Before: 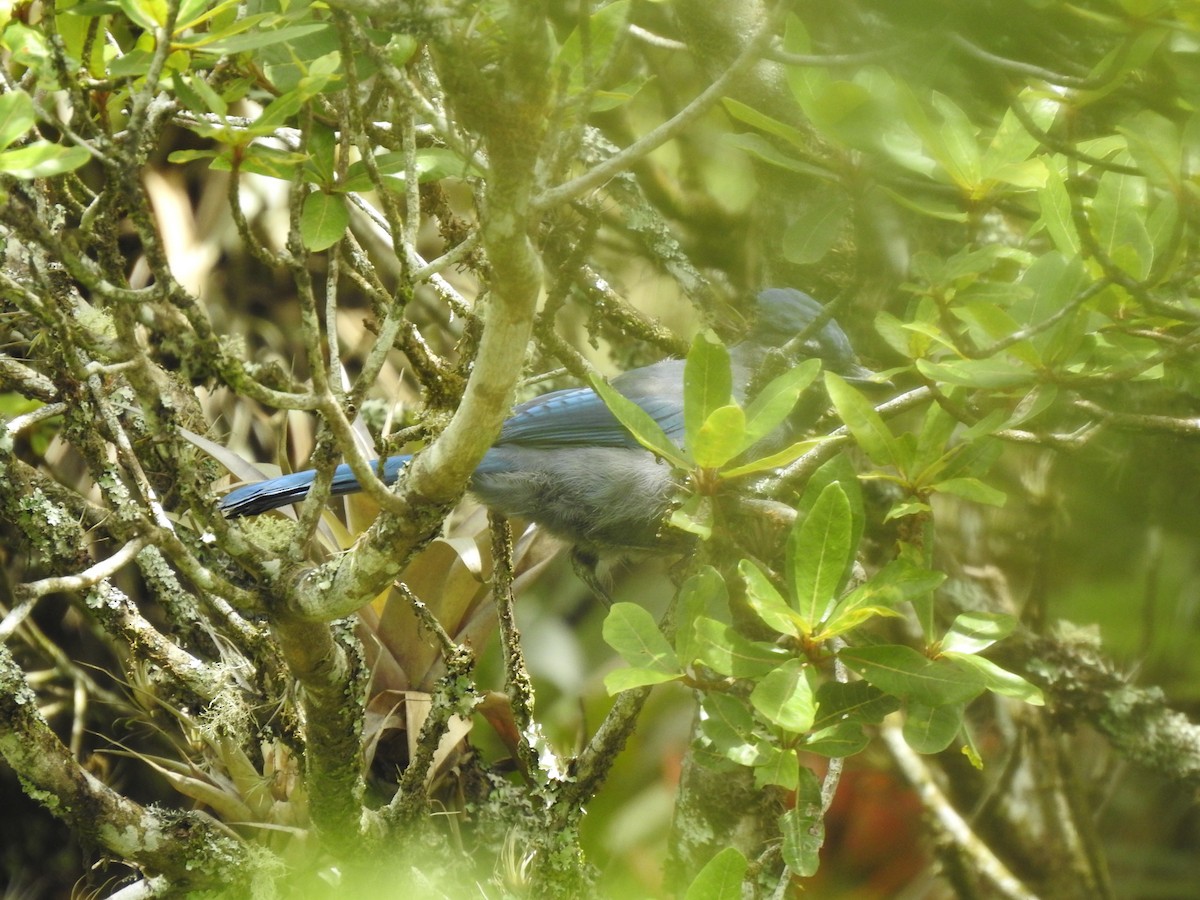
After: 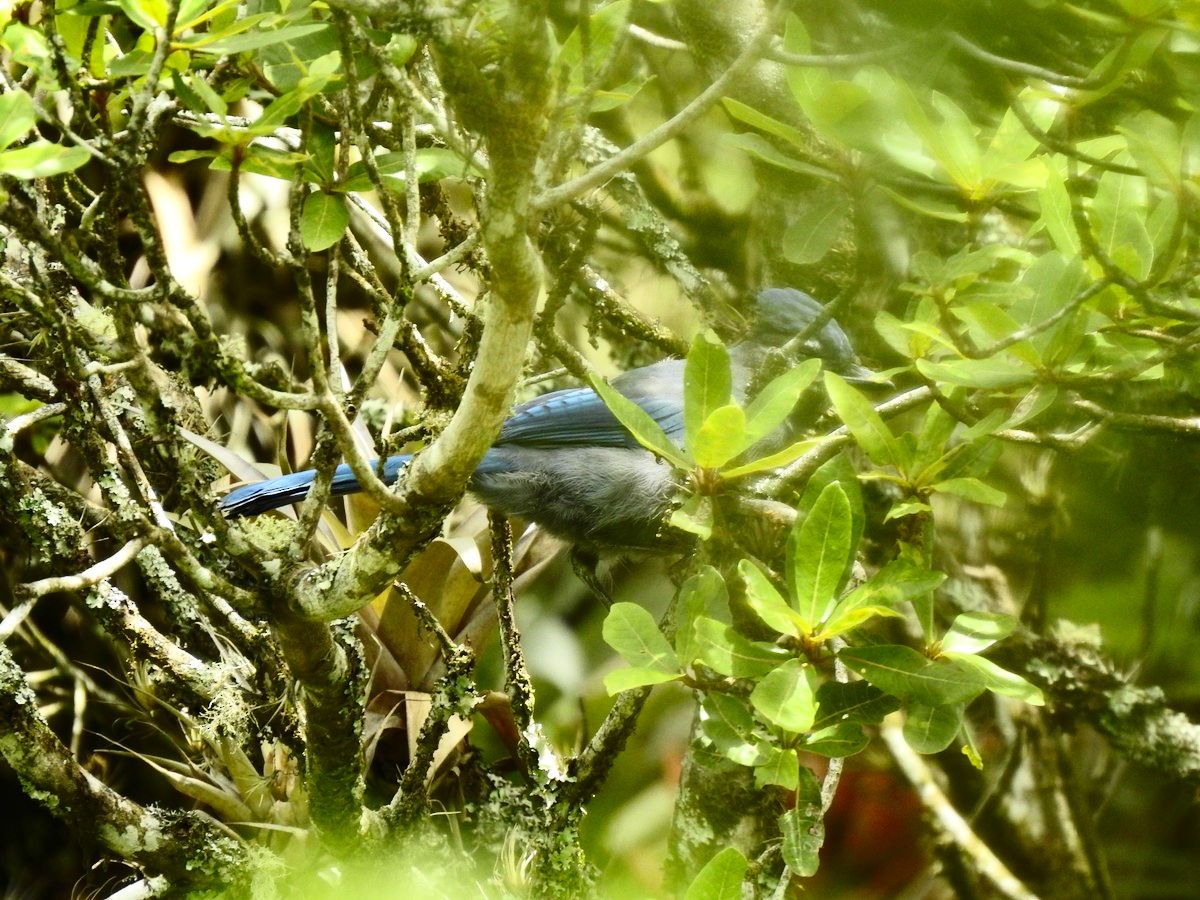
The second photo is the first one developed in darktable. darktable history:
contrast brightness saturation: contrast 0.32, brightness -0.08, saturation 0.17
local contrast: mode bilateral grid, contrast 15, coarseness 36, detail 105%, midtone range 0.2
